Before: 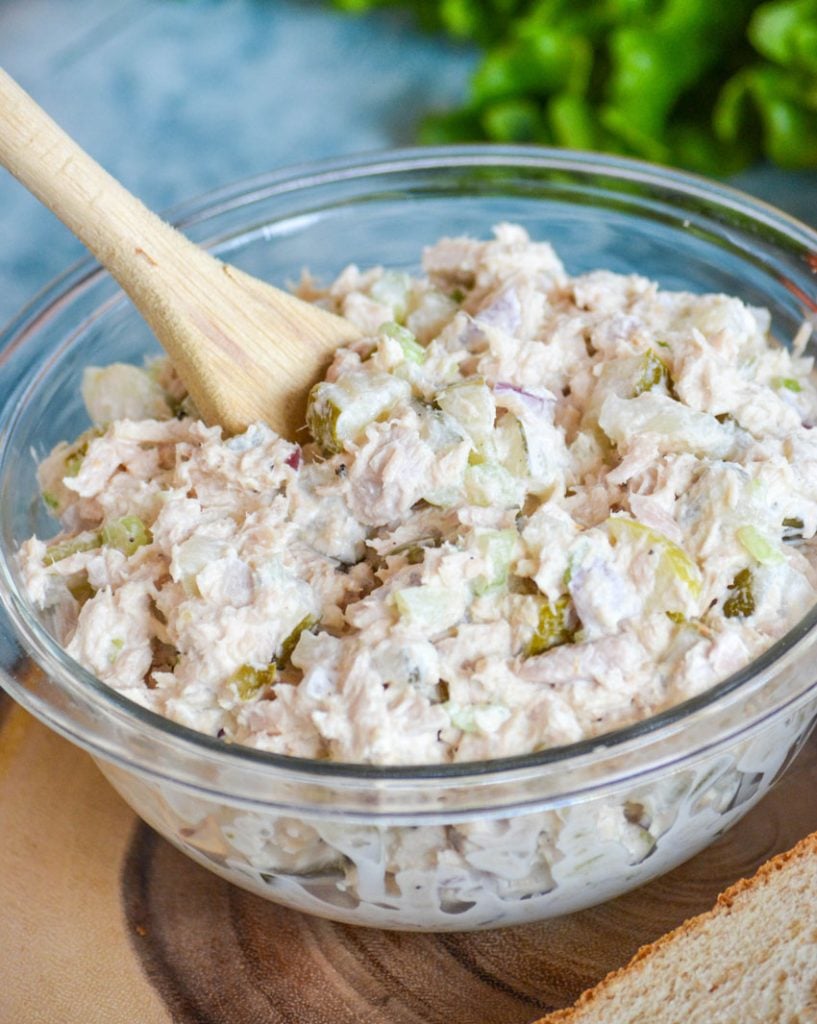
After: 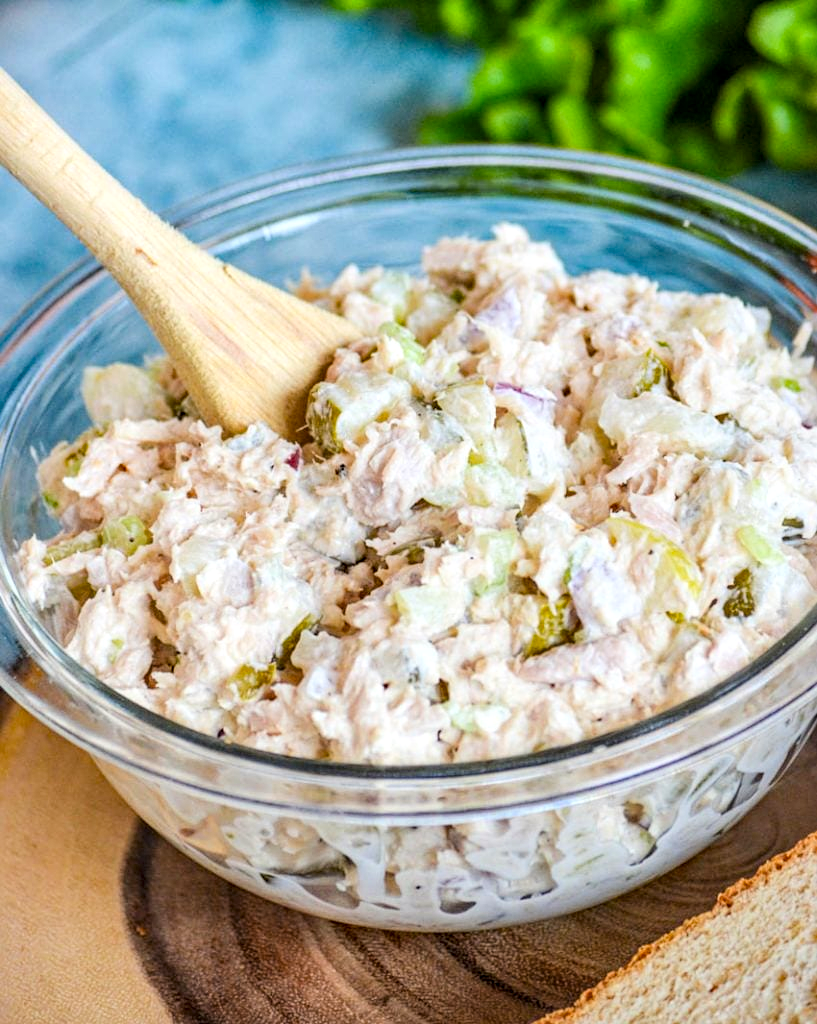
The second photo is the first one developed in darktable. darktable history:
tone curve: curves: ch0 [(0, 0) (0.004, 0.001) (0.133, 0.112) (0.325, 0.362) (0.832, 0.893) (1, 1)], color space Lab, linked channels, preserve colors none
sharpen: amount 0.206
haze removal: strength 0.283, distance 0.25, adaptive false
local contrast: on, module defaults
